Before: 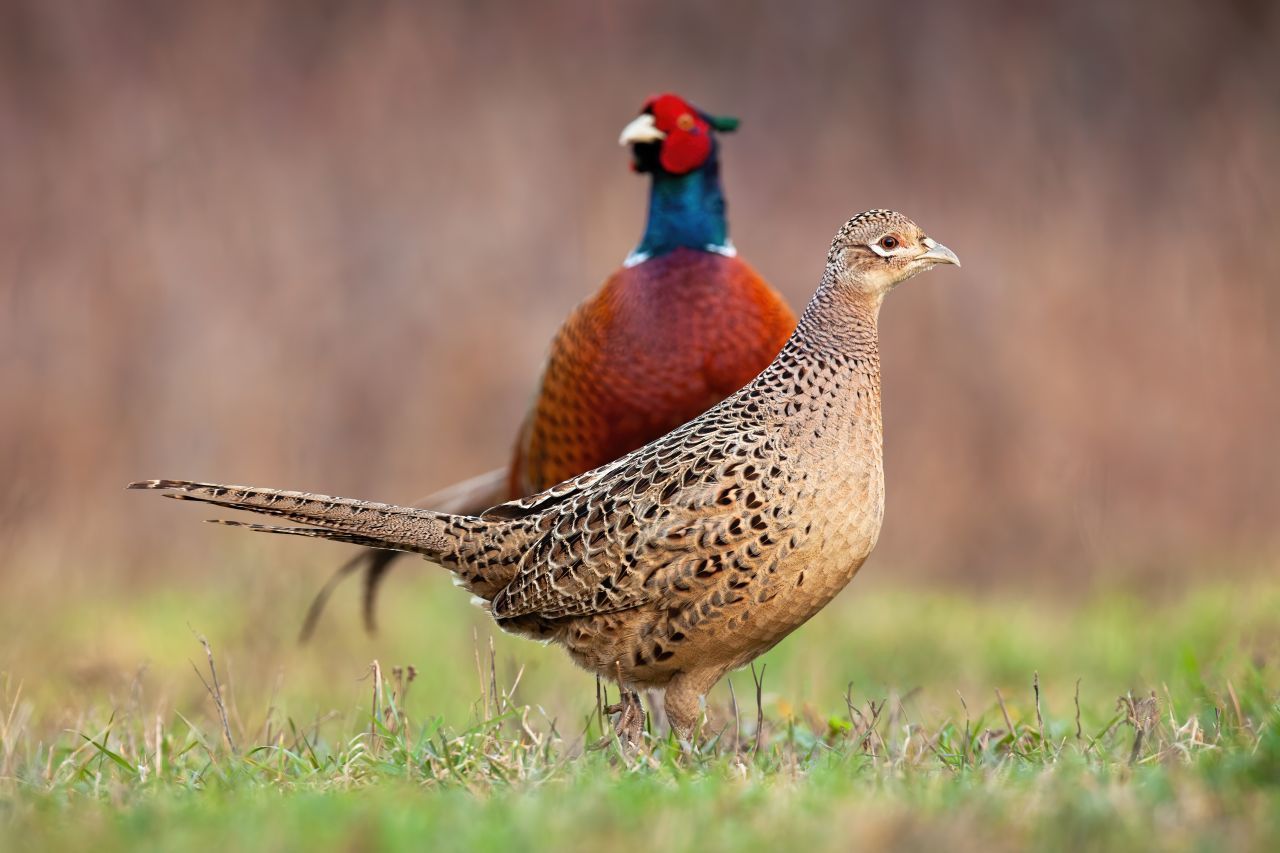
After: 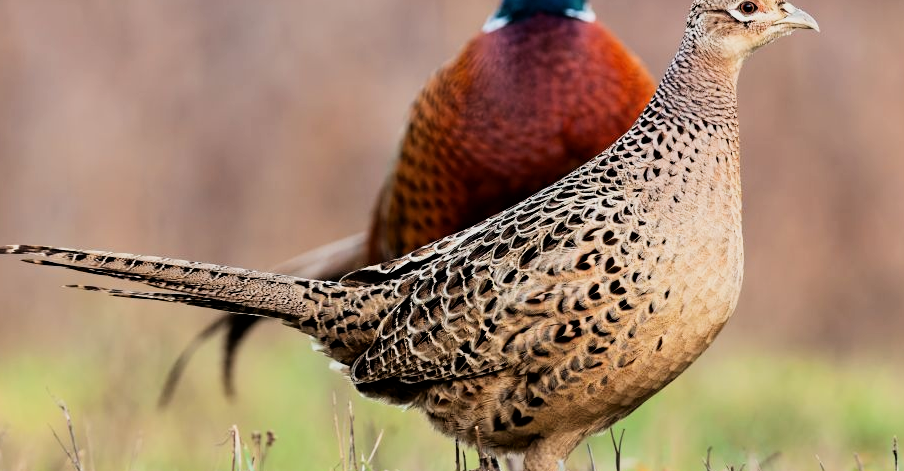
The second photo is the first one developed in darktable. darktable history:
filmic rgb: black relative exposure -5.1 EV, white relative exposure 3.97 EV, hardness 2.88, contrast 1.398, highlights saturation mix -21.13%
shadows and highlights: shadows -30.11, highlights 30.03
crop: left 11.082%, top 27.562%, right 18.237%, bottom 17.164%
